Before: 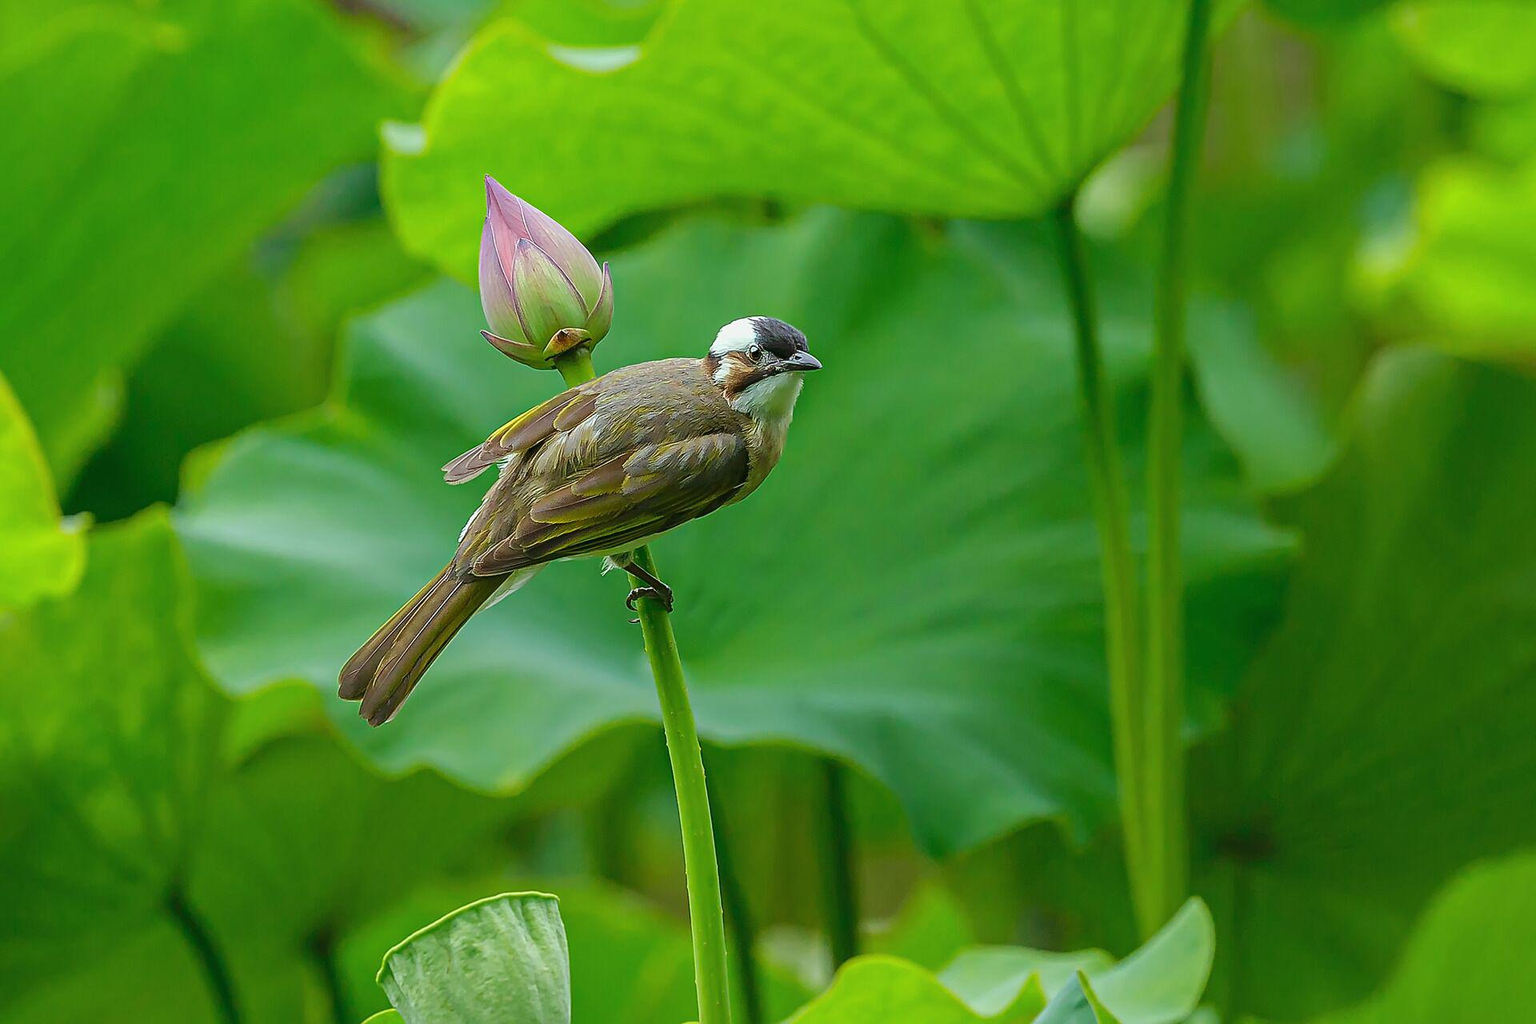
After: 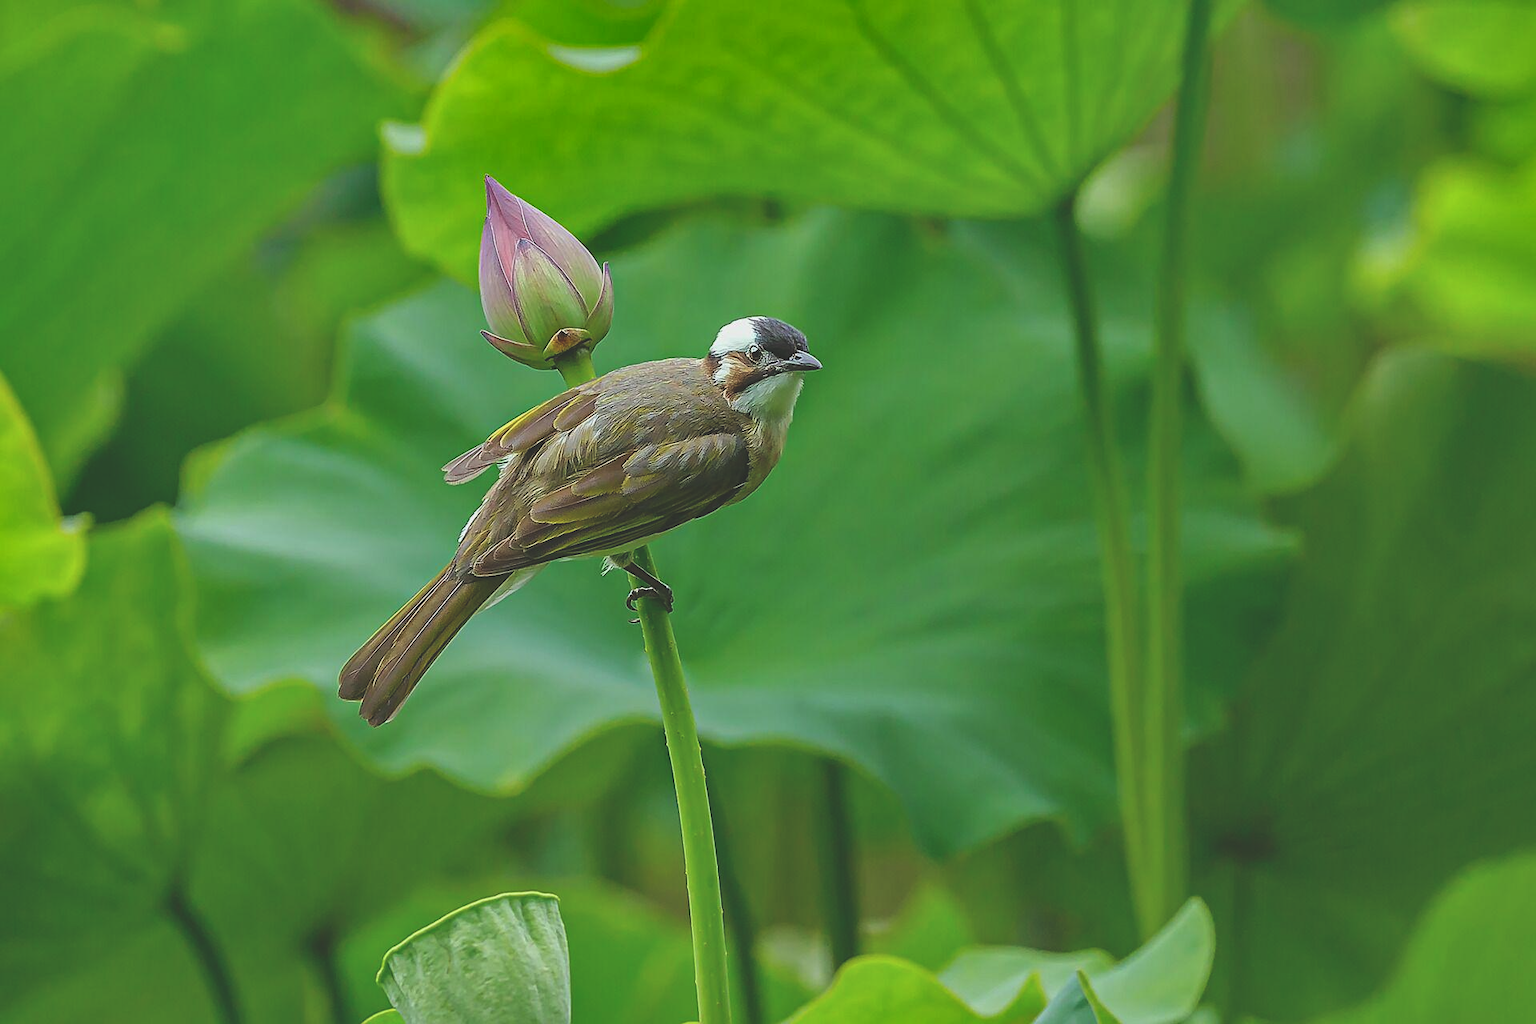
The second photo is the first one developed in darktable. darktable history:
exposure: black level correction -0.025, exposure -0.118 EV, compensate highlight preservation false
shadows and highlights: shadows 20.94, highlights -82.08, soften with gaussian
